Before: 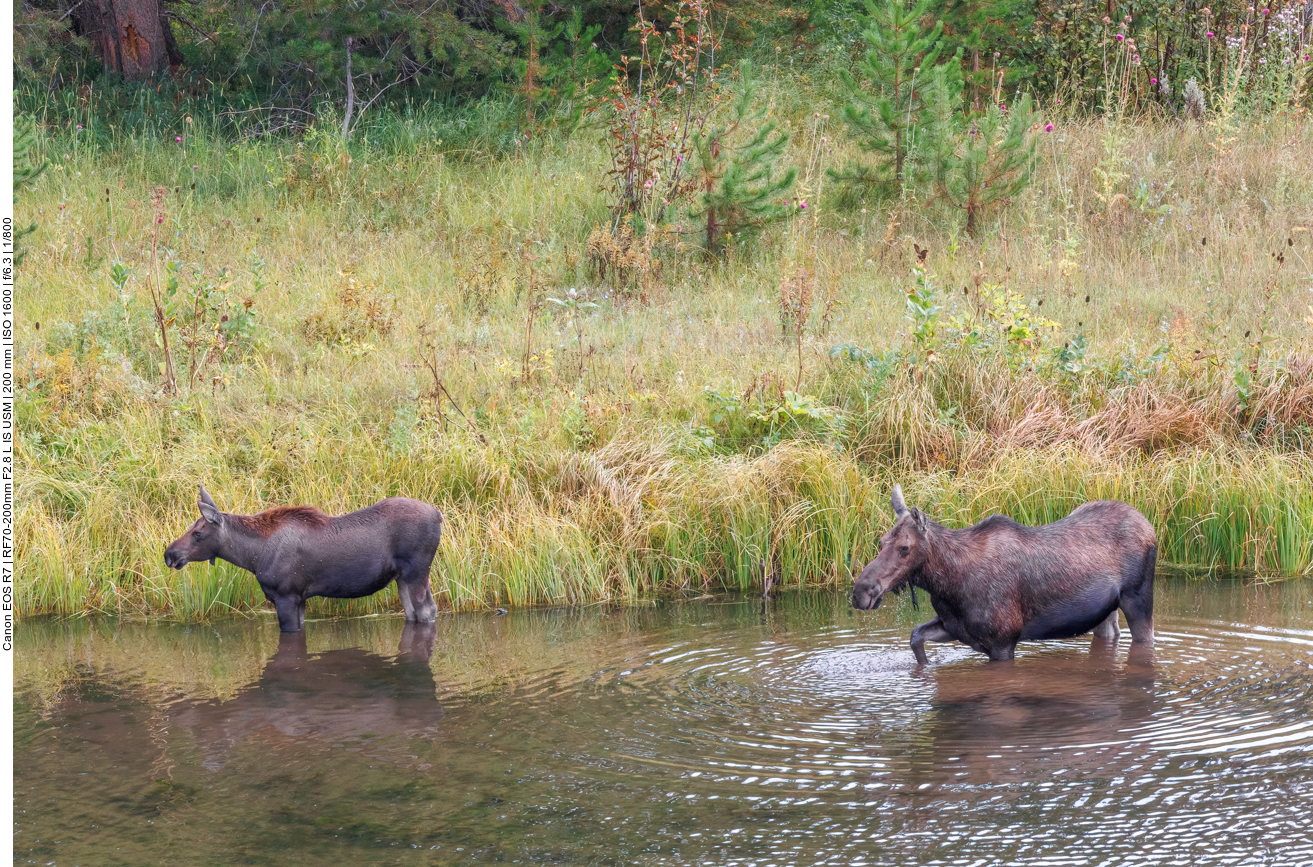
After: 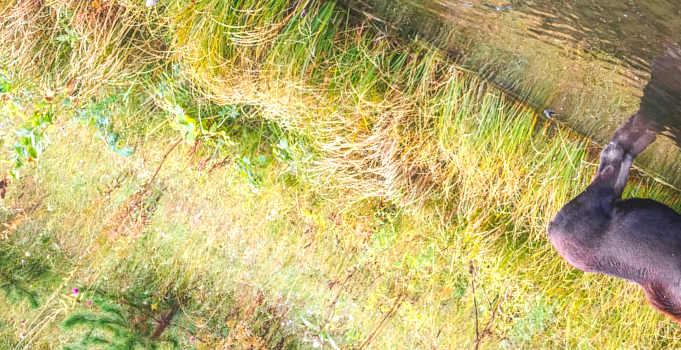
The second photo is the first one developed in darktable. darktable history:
crop and rotate: angle 147.14°, left 9.228%, top 15.671%, right 4.514%, bottom 17.063%
local contrast: detail 130%
contrast brightness saturation: contrast -0.199, saturation 0.19
contrast equalizer: y [[0.439, 0.44, 0.442, 0.457, 0.493, 0.498], [0.5 ×6], [0.5 ×6], [0 ×6], [0 ×6]]
tone equalizer: -8 EV -1.1 EV, -7 EV -0.982 EV, -6 EV -0.844 EV, -5 EV -0.573 EV, -3 EV 0.558 EV, -2 EV 0.866 EV, -1 EV 0.997 EV, +0 EV 1.08 EV, edges refinement/feathering 500, mask exposure compensation -1.57 EV, preserve details no
